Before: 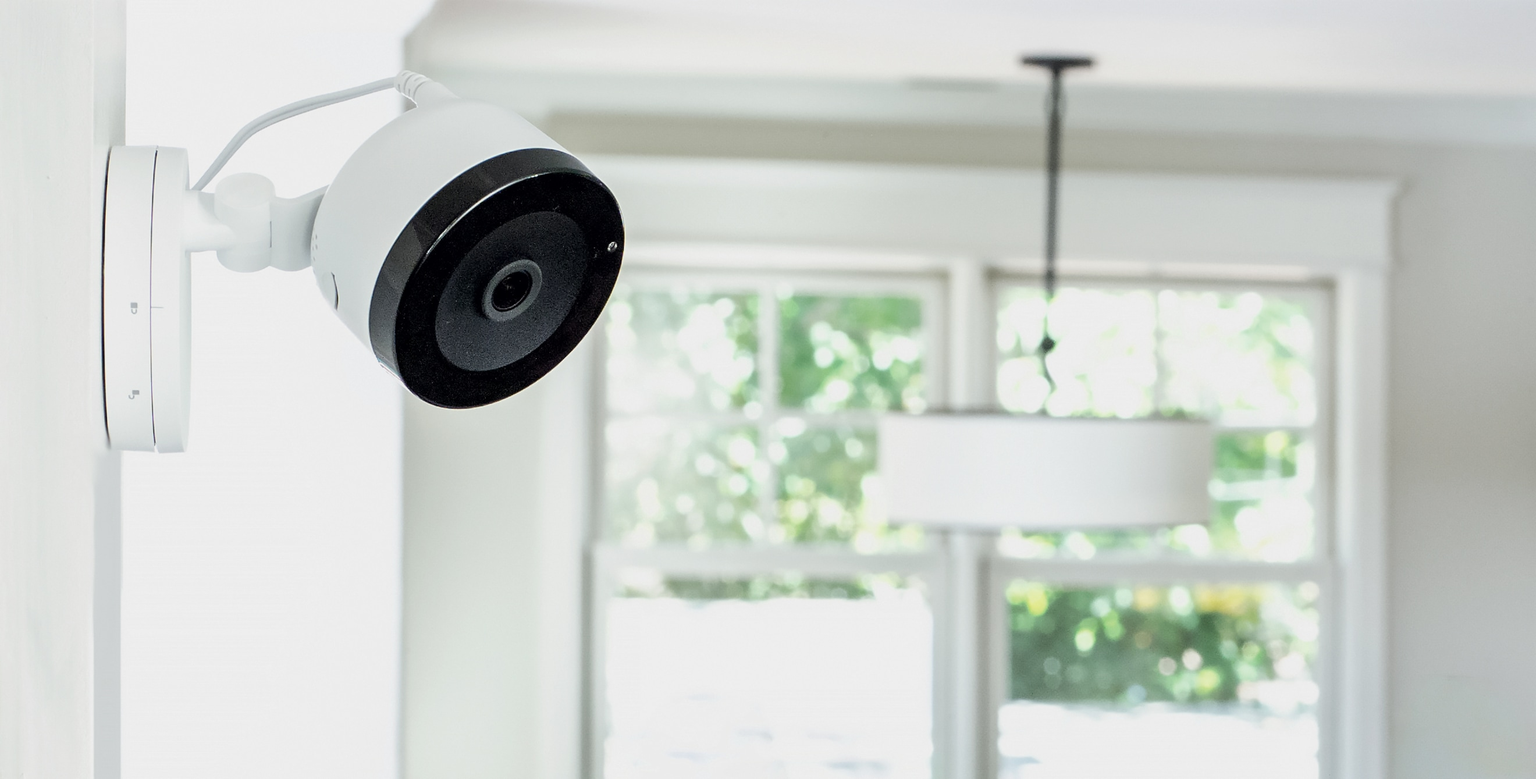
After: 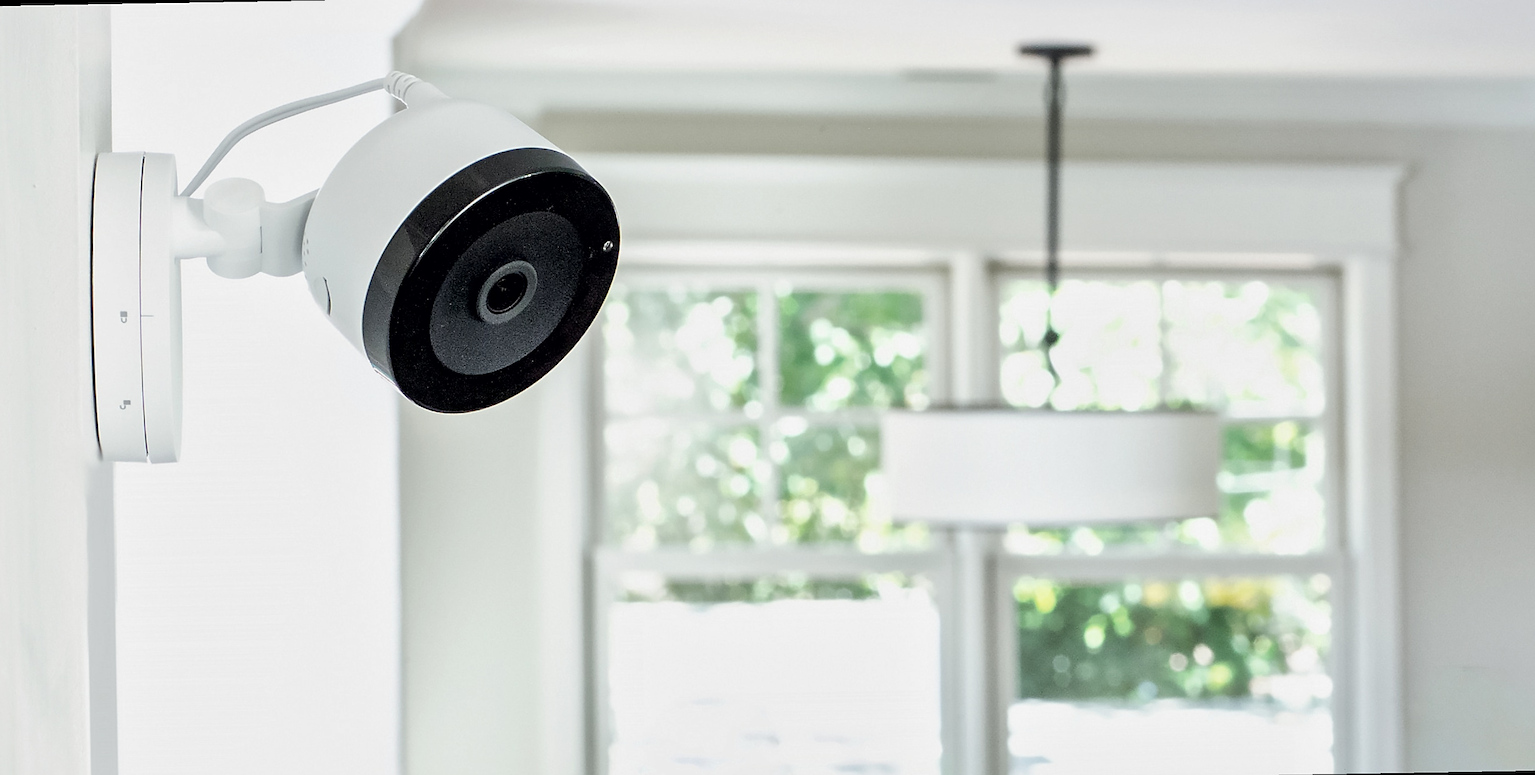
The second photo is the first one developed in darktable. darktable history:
local contrast: mode bilateral grid, contrast 20, coarseness 50, detail 132%, midtone range 0.2
rotate and perspective: rotation -1°, crop left 0.011, crop right 0.989, crop top 0.025, crop bottom 0.975
sharpen: radius 1.559, amount 0.373, threshold 1.271
